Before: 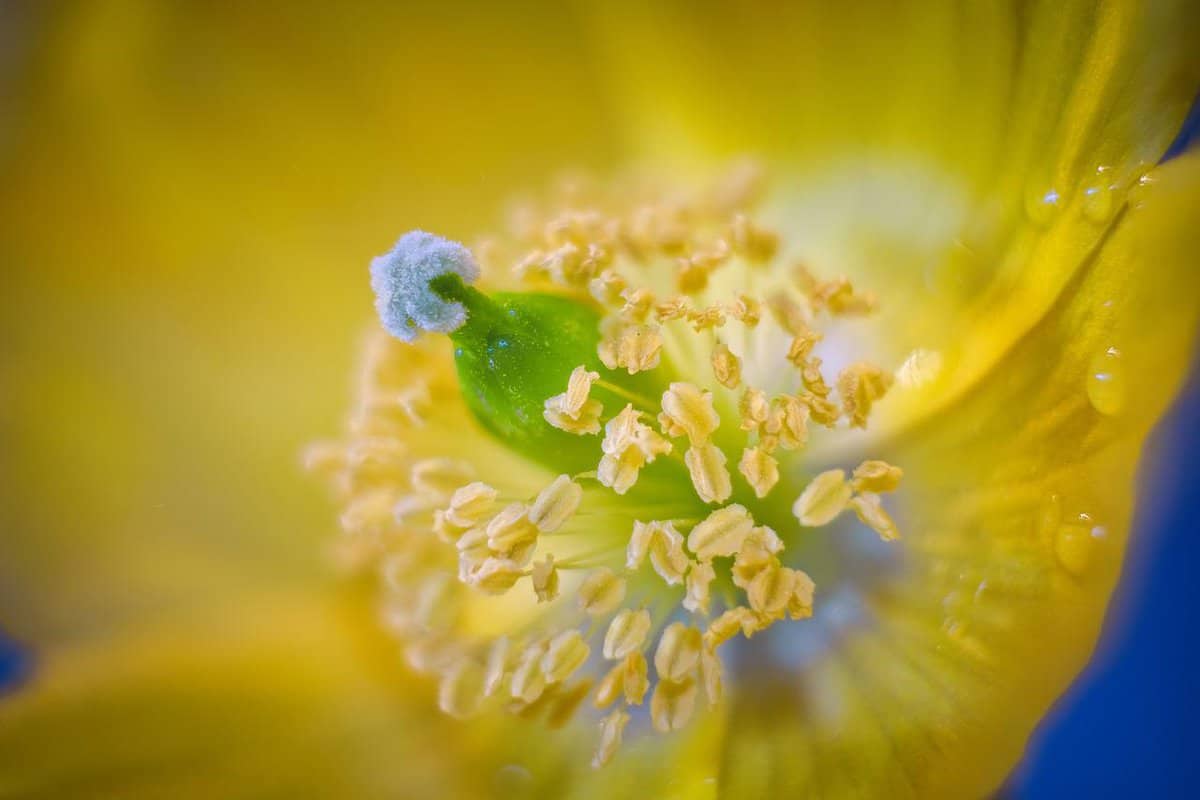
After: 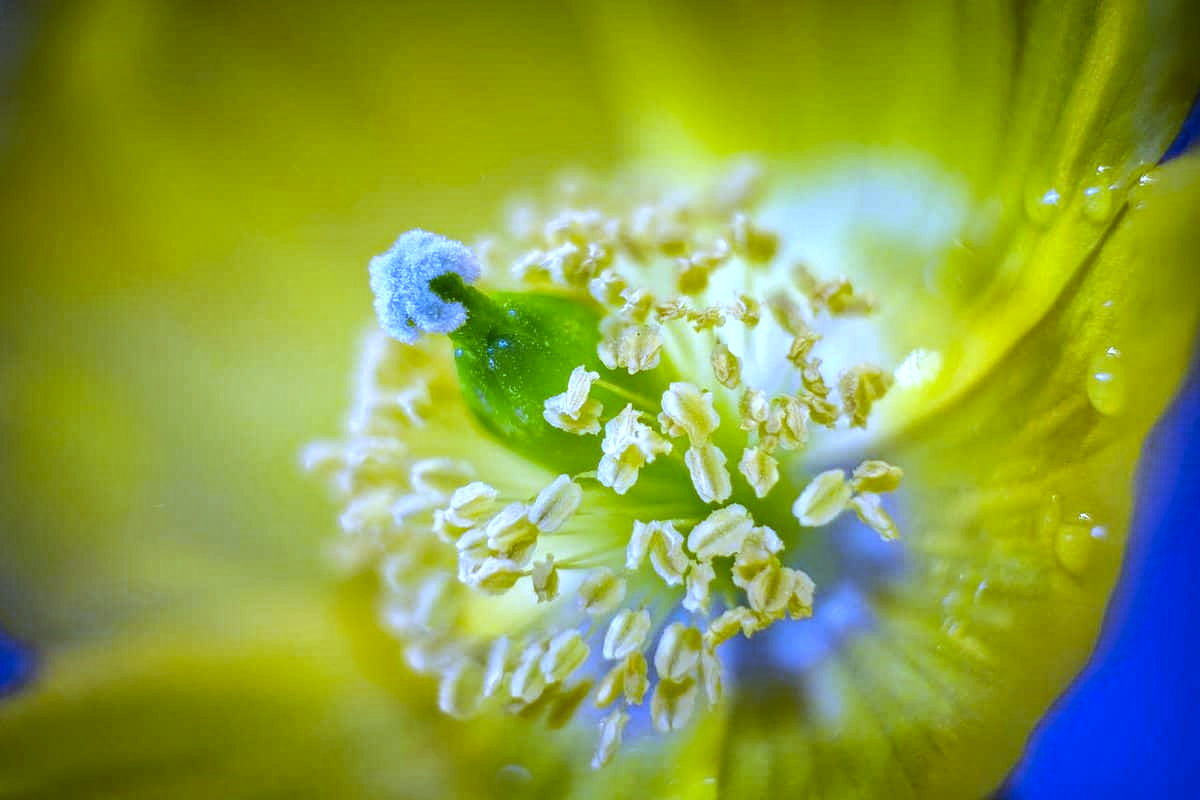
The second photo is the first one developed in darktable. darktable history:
haze removal: compatibility mode true, adaptive false
local contrast: detail 130%
white balance: red 0.766, blue 1.537
tone equalizer: -8 EV -0.417 EV, -7 EV -0.389 EV, -6 EV -0.333 EV, -5 EV -0.222 EV, -3 EV 0.222 EV, -2 EV 0.333 EV, -1 EV 0.389 EV, +0 EV 0.417 EV, edges refinement/feathering 500, mask exposure compensation -1.57 EV, preserve details no
